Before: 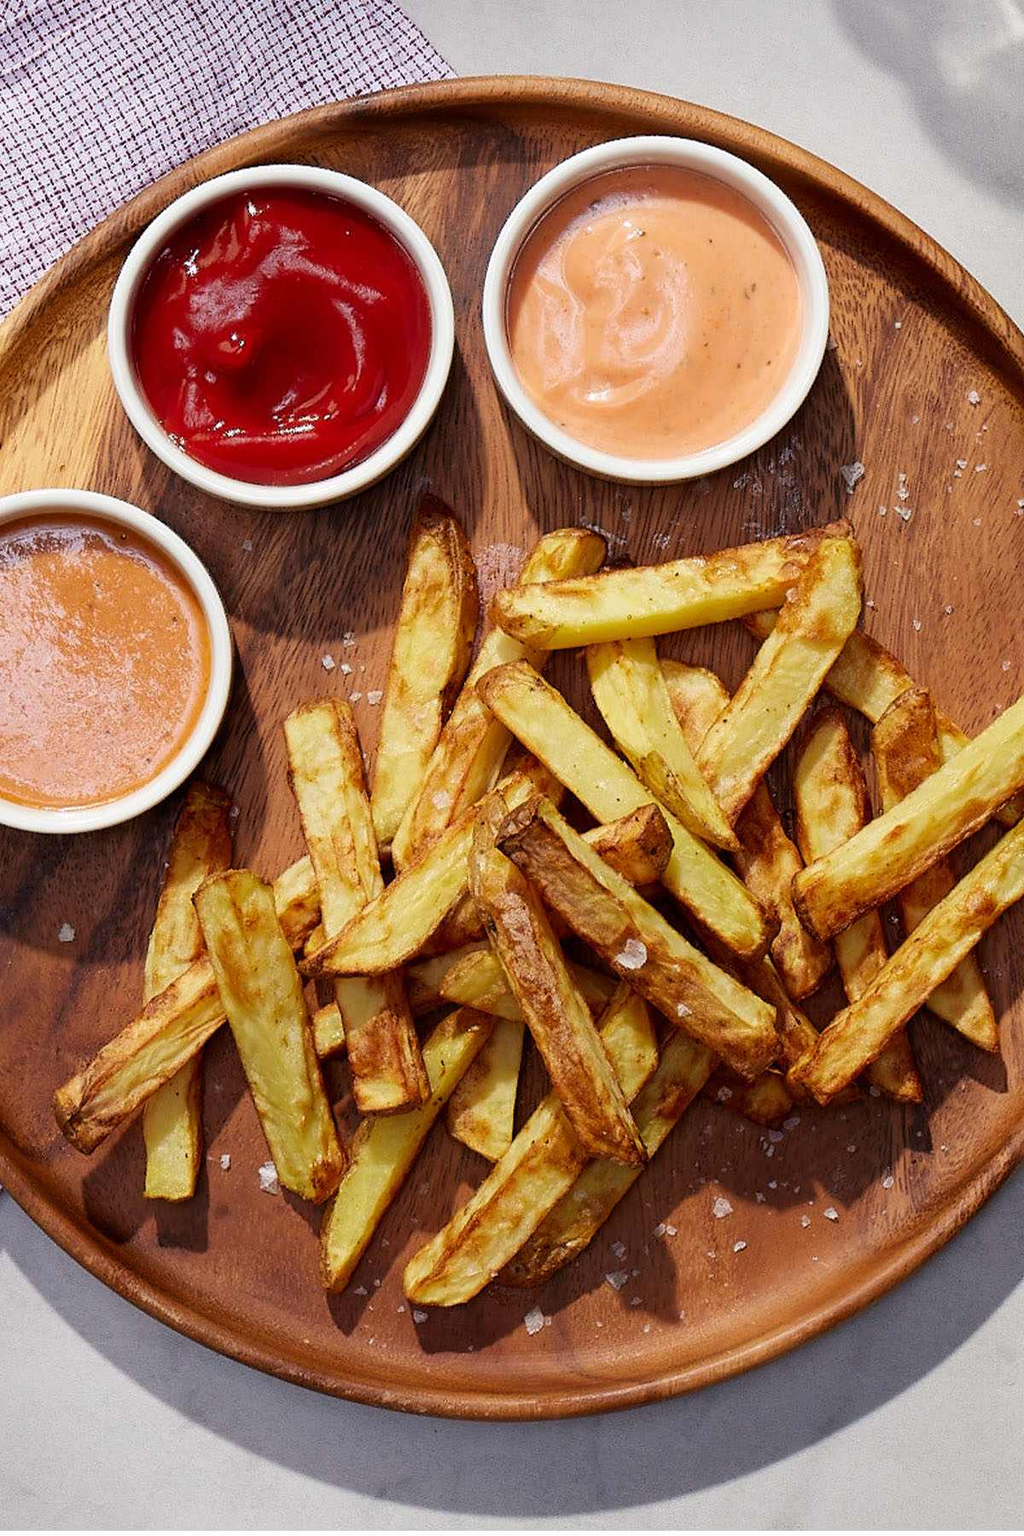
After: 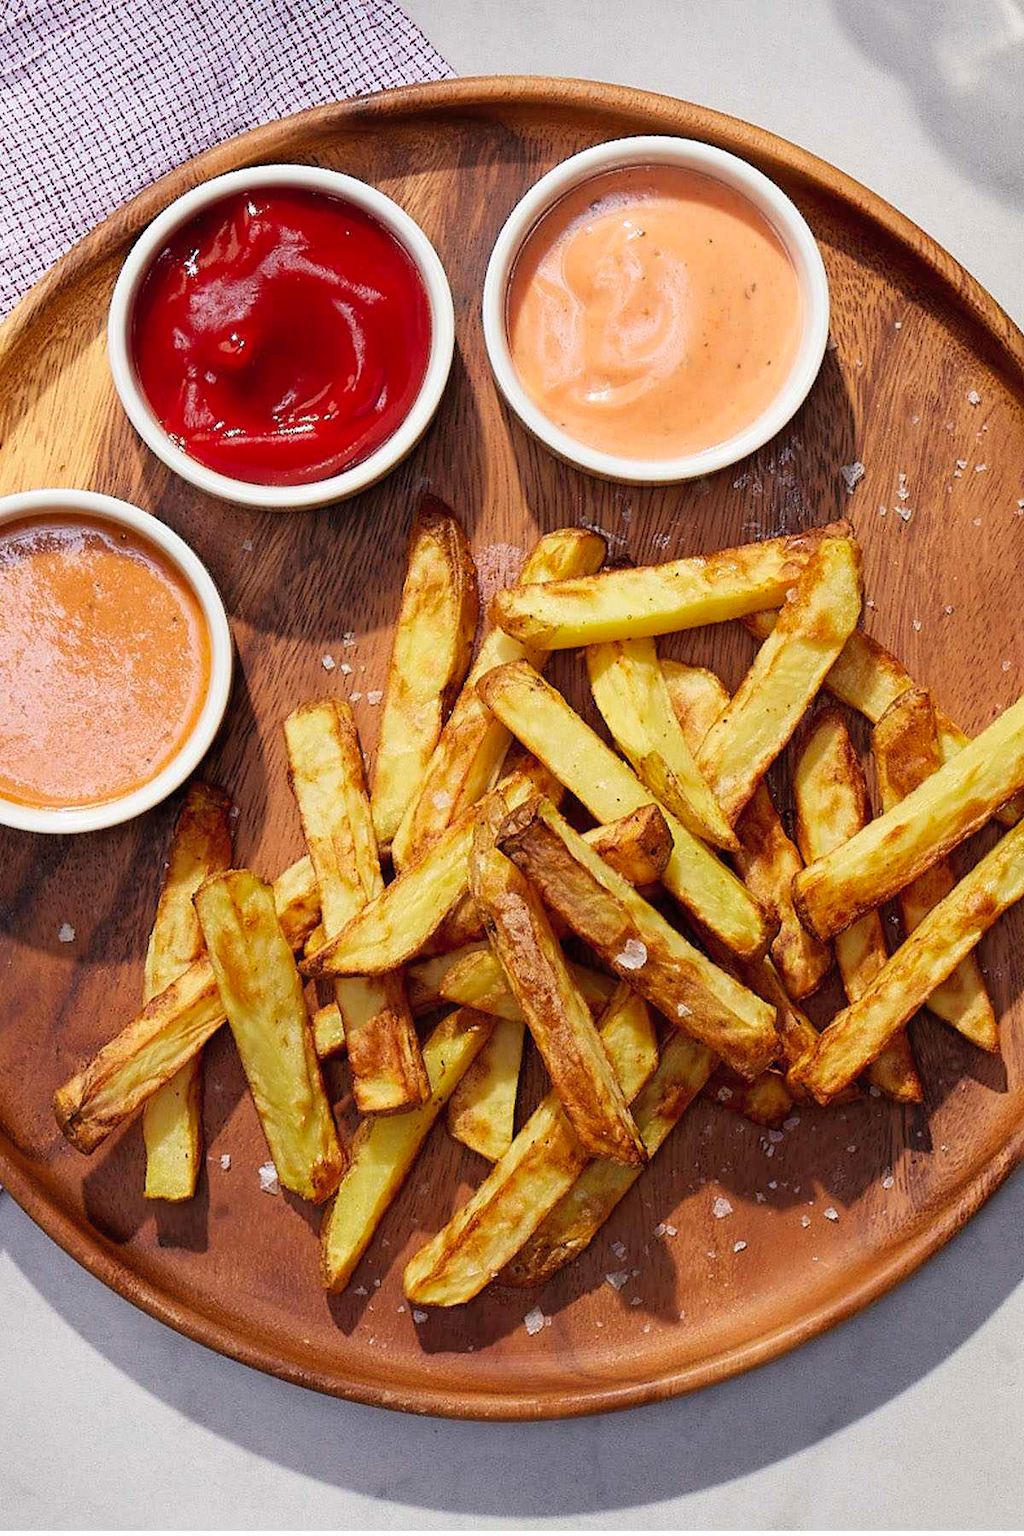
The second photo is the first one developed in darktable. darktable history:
tone equalizer: smoothing diameter 24.89%, edges refinement/feathering 13.95, preserve details guided filter
contrast brightness saturation: contrast 0.033, brightness 0.064, saturation 0.123
